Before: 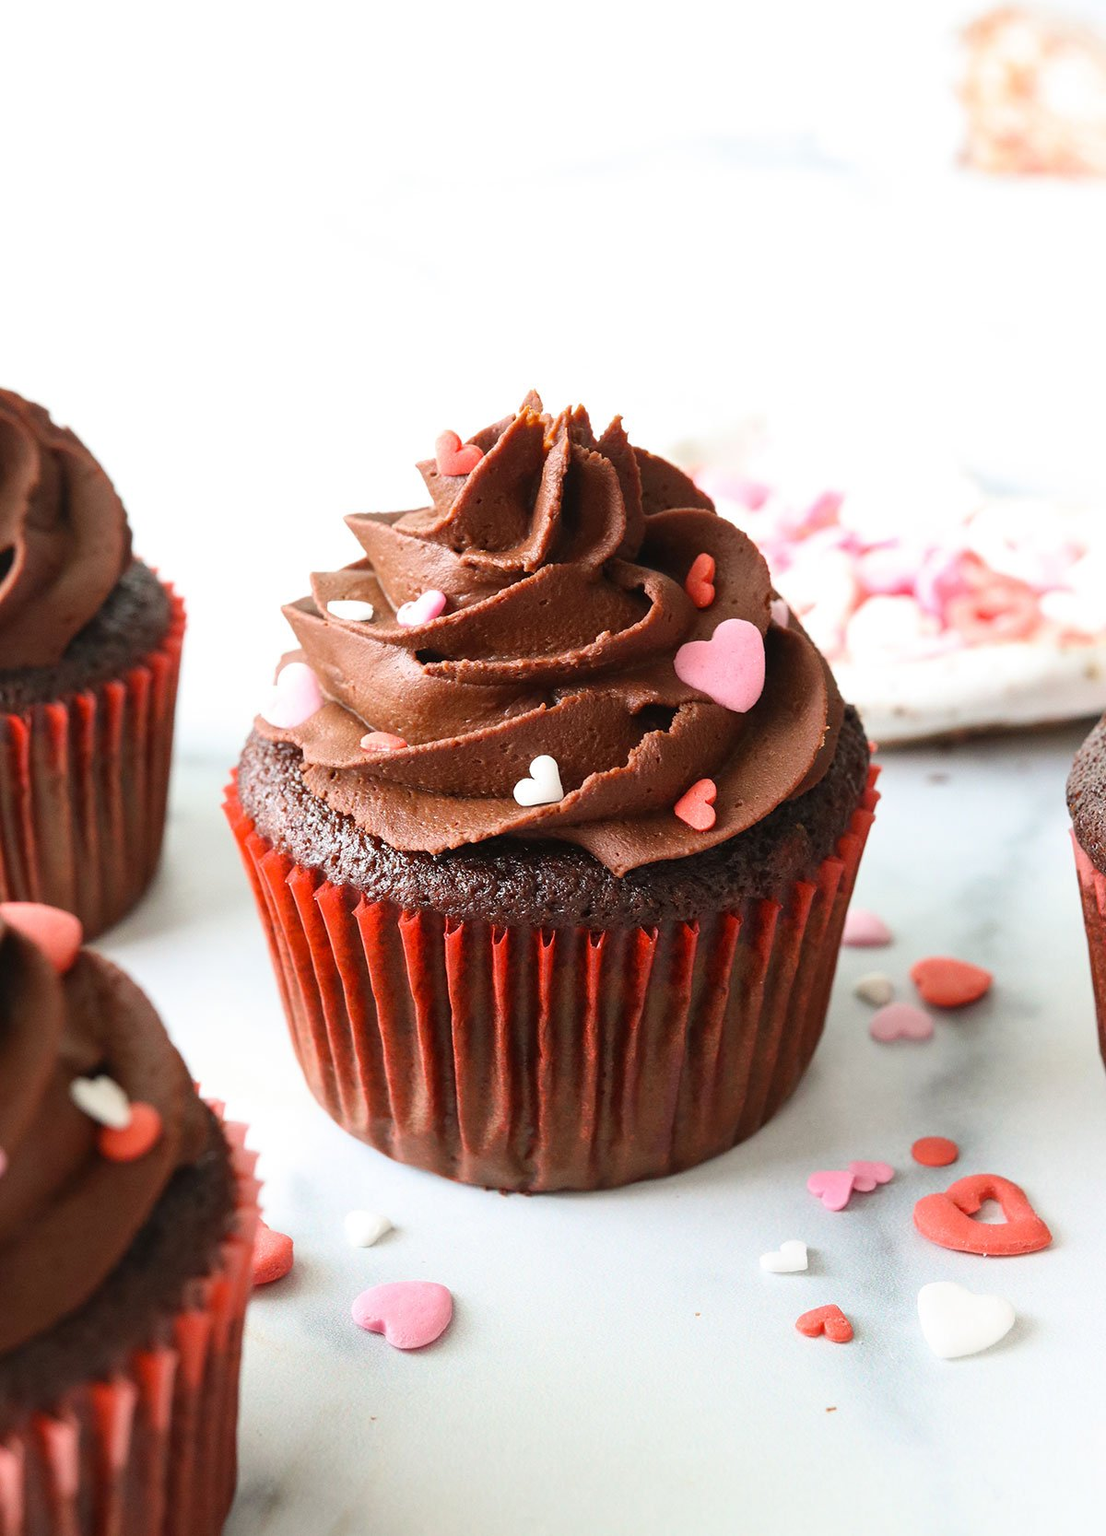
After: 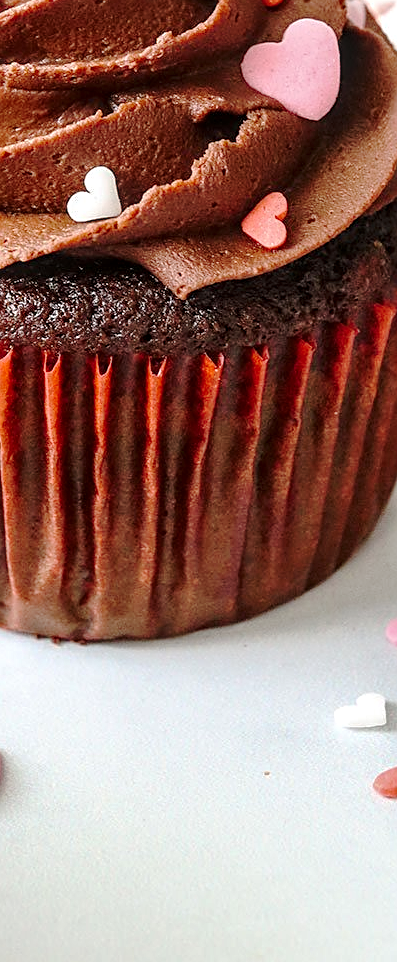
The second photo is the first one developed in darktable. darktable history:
exposure: compensate highlight preservation false
sharpen: on, module defaults
local contrast: detail 140%
crop: left 40.878%, top 39.176%, right 25.993%, bottom 3.081%
tone curve: curves: ch0 [(0, 0) (0.003, 0.004) (0.011, 0.01) (0.025, 0.025) (0.044, 0.042) (0.069, 0.064) (0.1, 0.093) (0.136, 0.13) (0.177, 0.182) (0.224, 0.241) (0.277, 0.322) (0.335, 0.409) (0.399, 0.482) (0.468, 0.551) (0.543, 0.606) (0.623, 0.672) (0.709, 0.73) (0.801, 0.81) (0.898, 0.885) (1, 1)], preserve colors none
